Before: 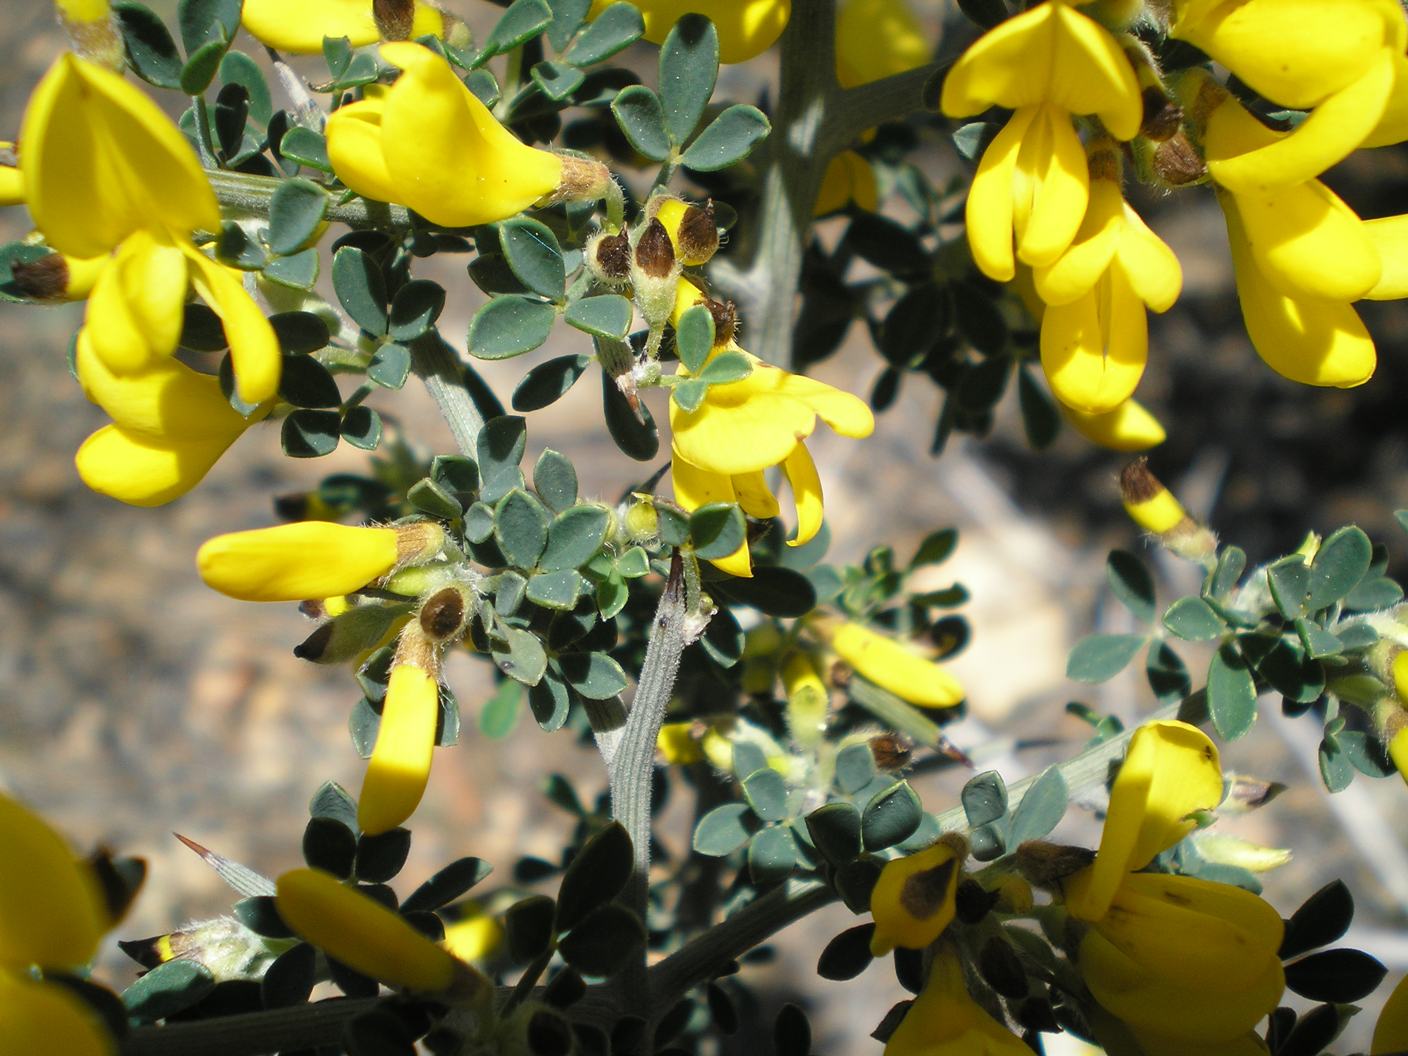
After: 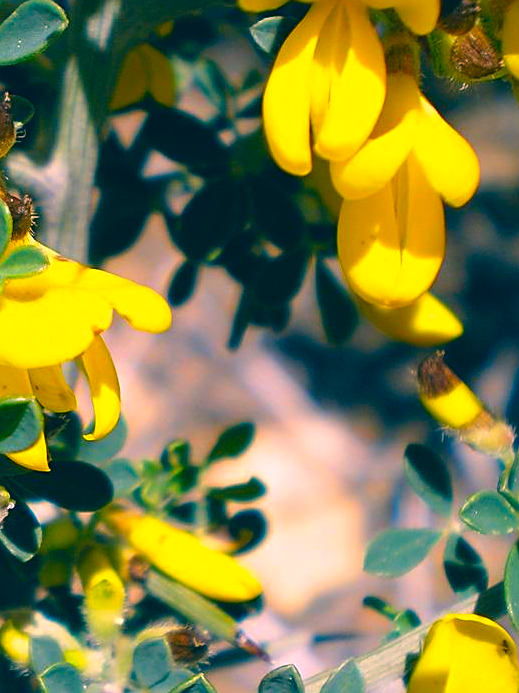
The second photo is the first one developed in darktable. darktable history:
crop and rotate: left 49.936%, top 10.094%, right 13.136%, bottom 24.256%
color correction: highlights a* 17.03, highlights b* 0.205, shadows a* -15.38, shadows b* -14.56, saturation 1.5
contrast brightness saturation: saturation 0.18
sharpen: on, module defaults
